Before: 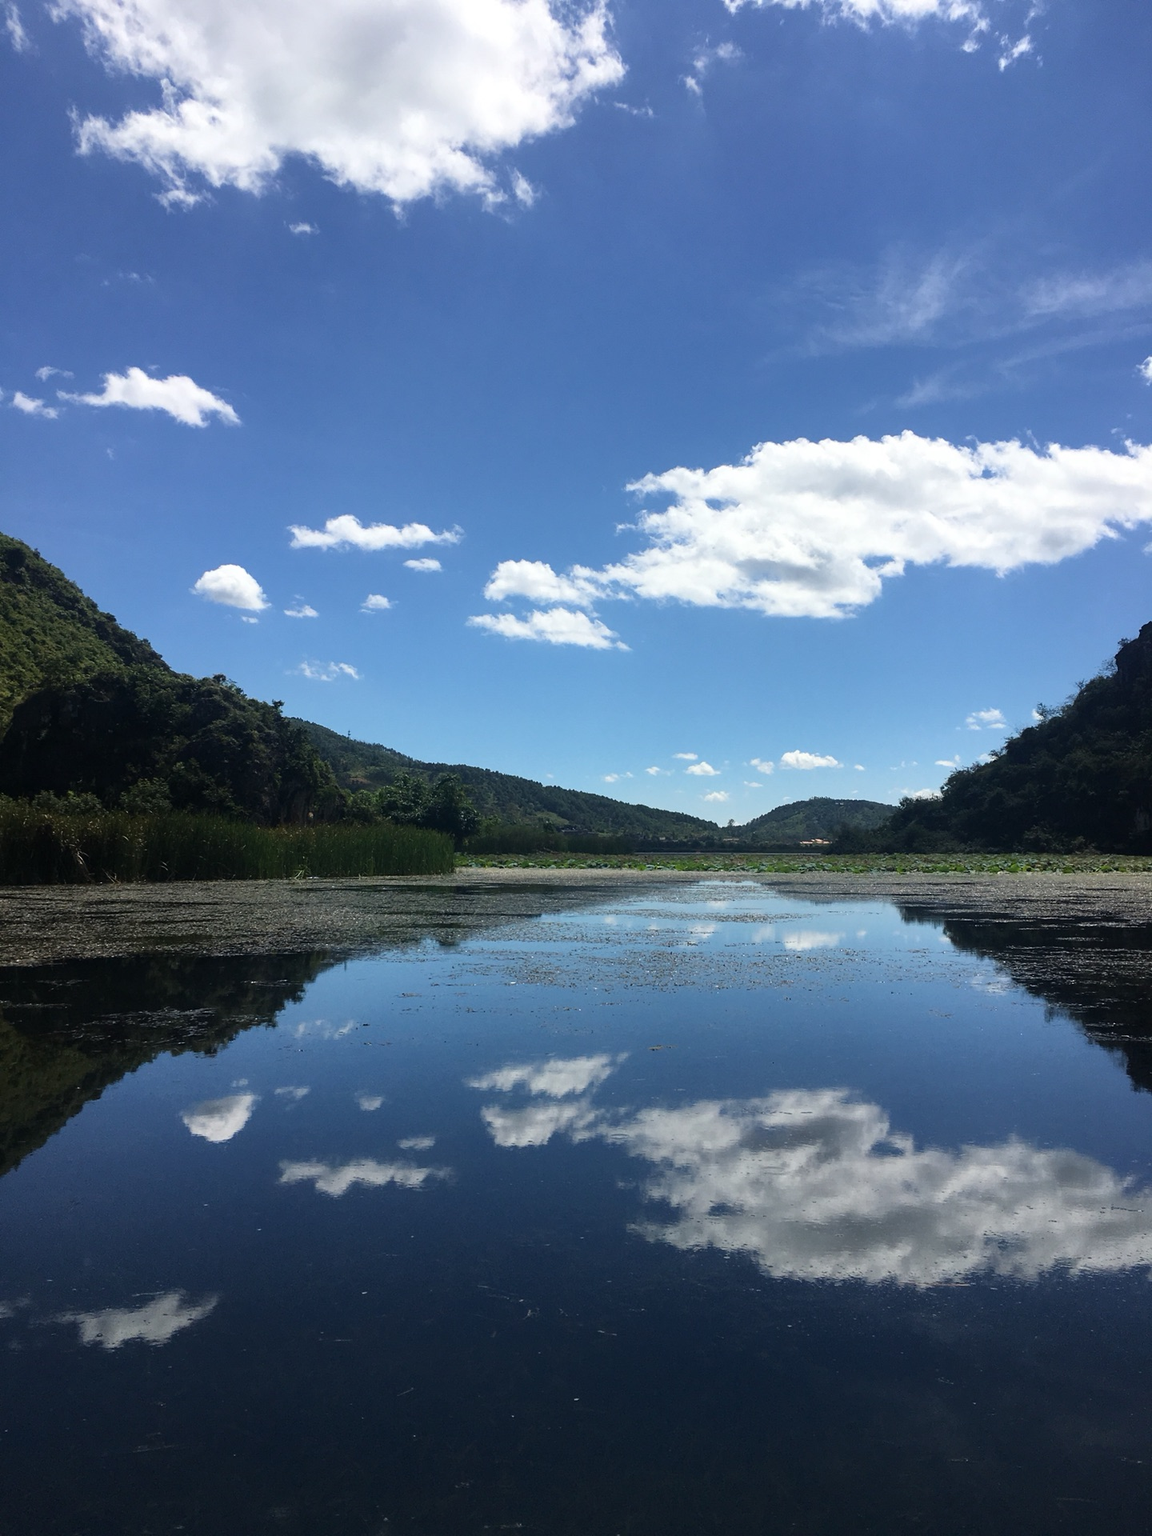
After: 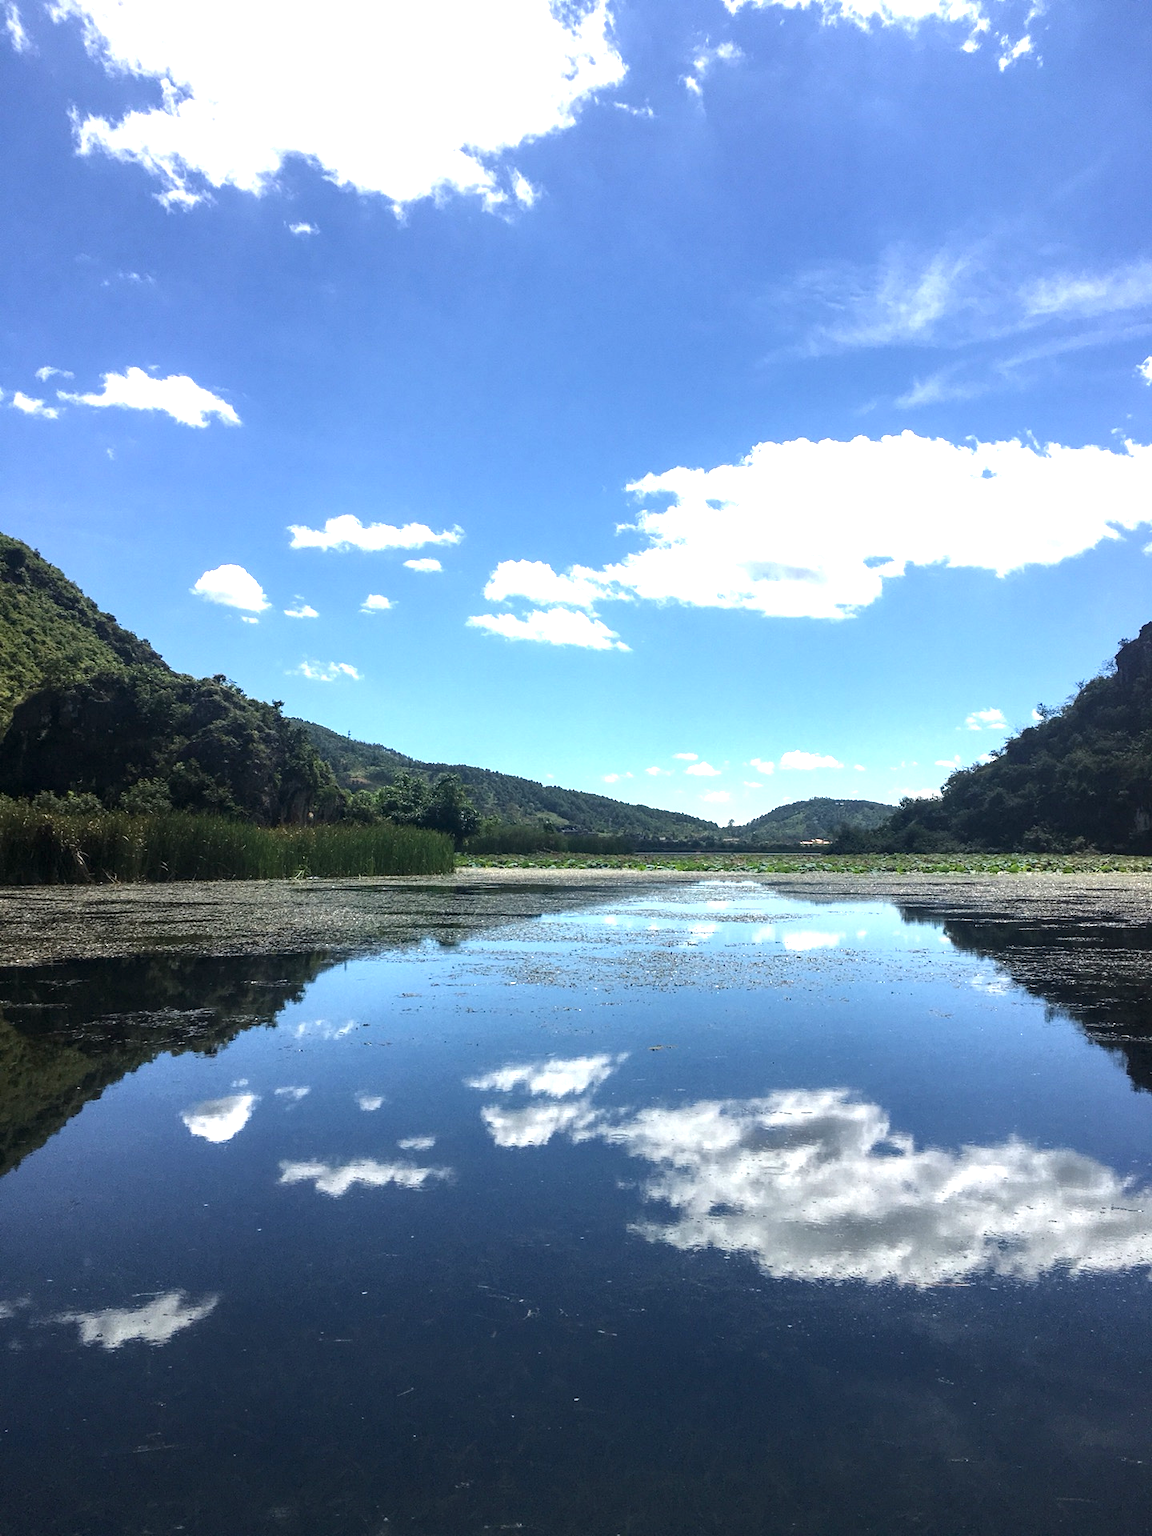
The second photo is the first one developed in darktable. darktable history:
exposure: exposure 1 EV, compensate highlight preservation false
local contrast: detail 130%
